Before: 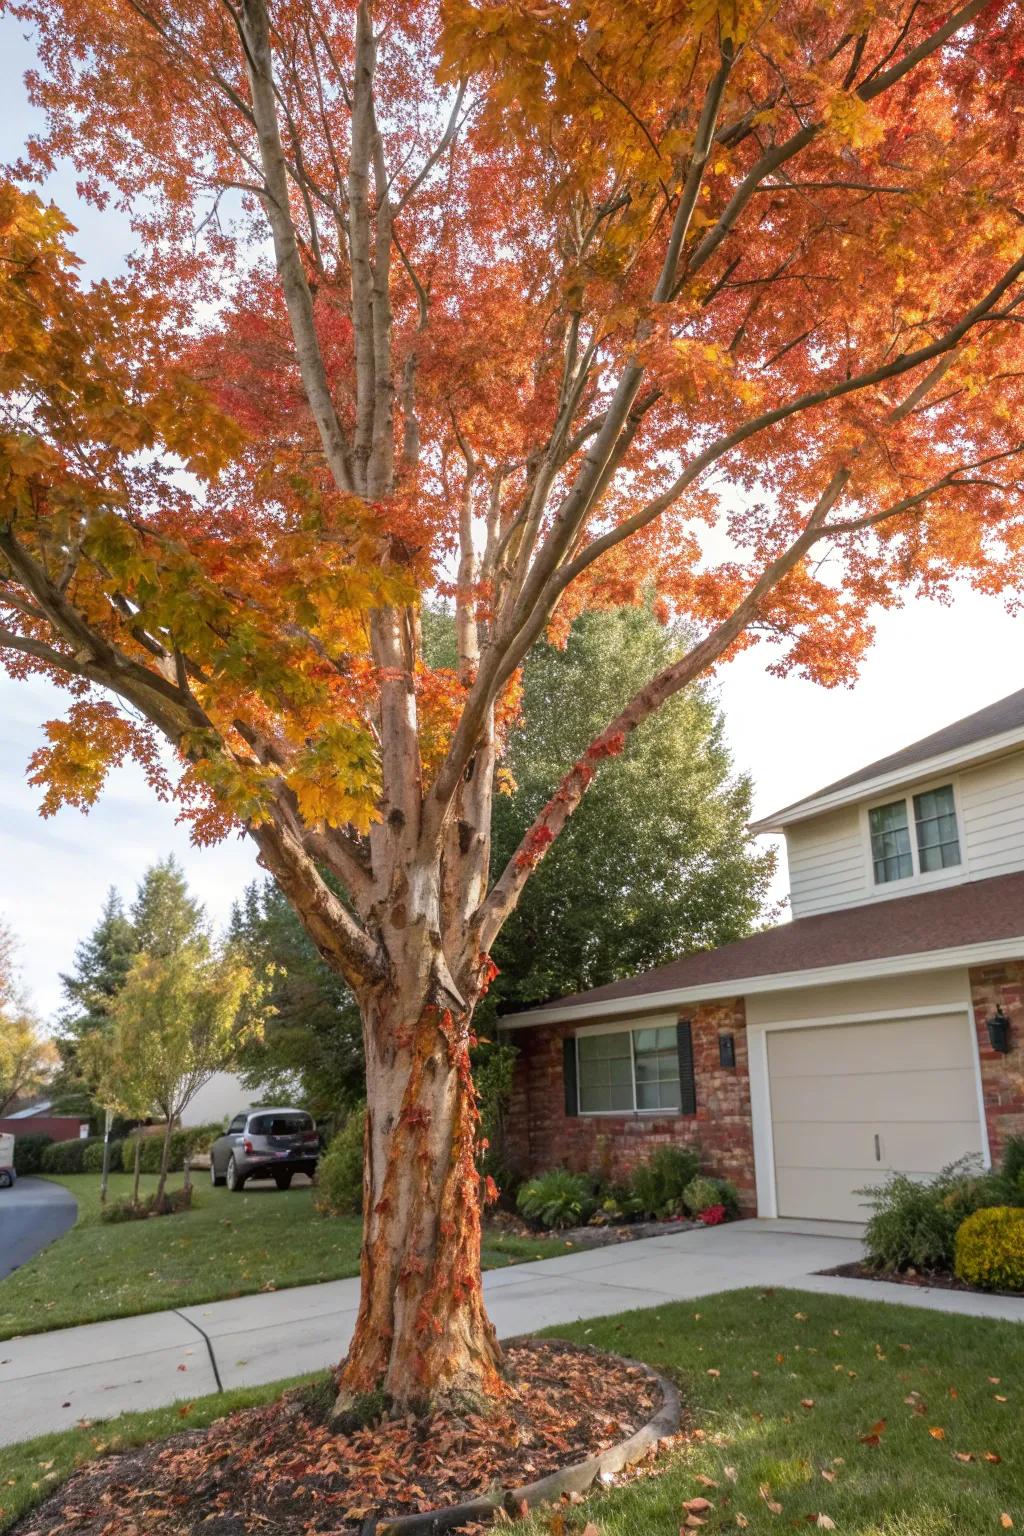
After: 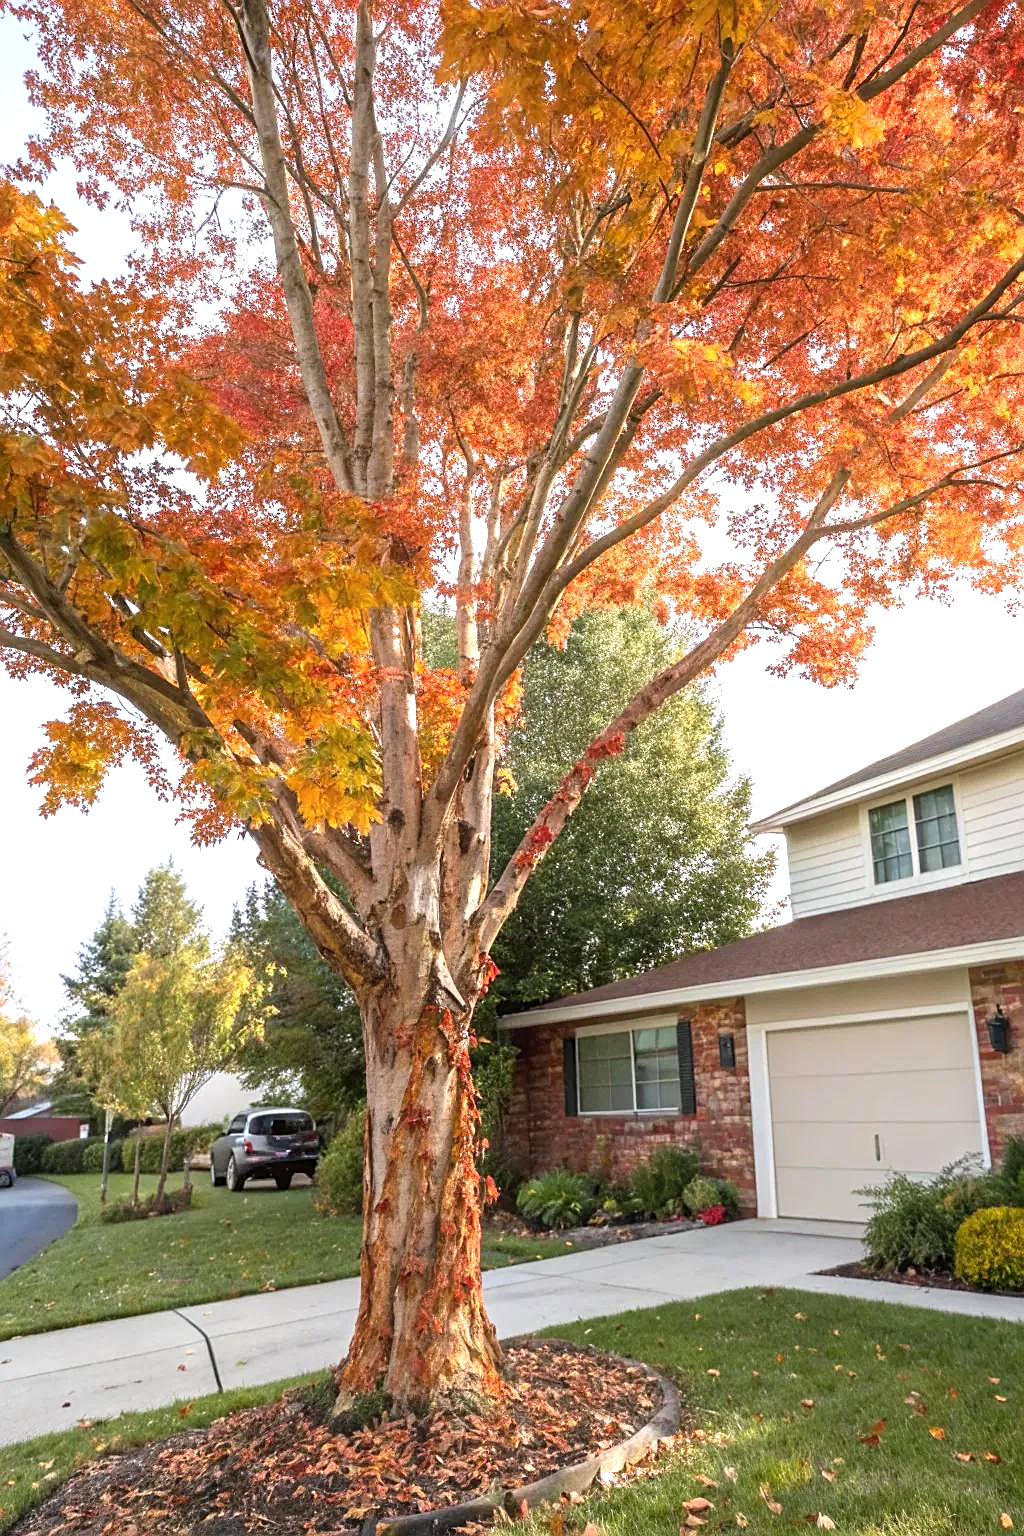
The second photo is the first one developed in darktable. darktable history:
exposure: exposure 0.61 EV, compensate exposure bias true, compensate highlight preservation false
sharpen: on, module defaults
